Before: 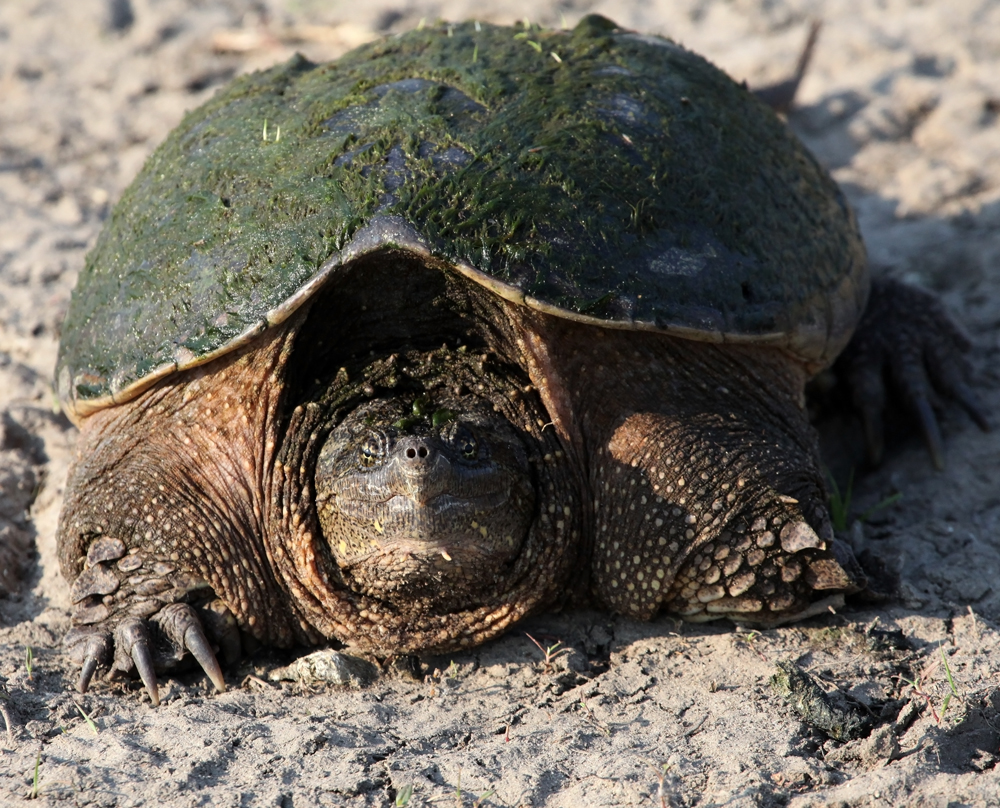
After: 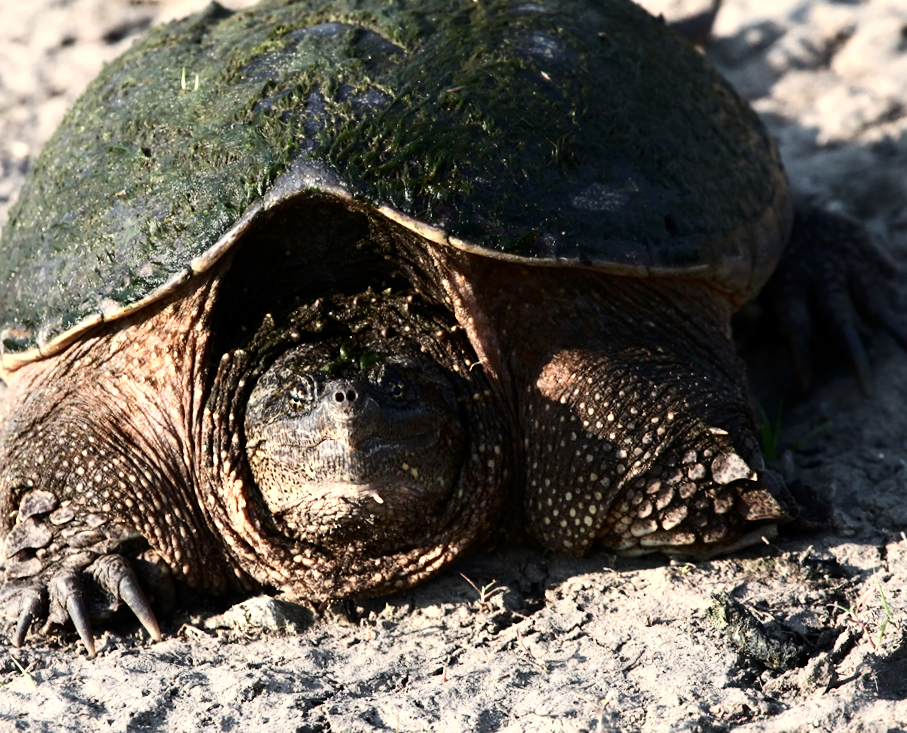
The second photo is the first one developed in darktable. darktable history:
color zones: curves: ch0 [(0.018, 0.548) (0.224, 0.64) (0.425, 0.447) (0.675, 0.575) (0.732, 0.579)]; ch1 [(0.066, 0.487) (0.25, 0.5) (0.404, 0.43) (0.75, 0.421) (0.956, 0.421)]; ch2 [(0.044, 0.561) (0.215, 0.465) (0.399, 0.544) (0.465, 0.548) (0.614, 0.447) (0.724, 0.43) (0.882, 0.623) (0.956, 0.632)]
contrast brightness saturation: contrast 0.28
crop and rotate: angle 1.82°, left 5.725%, top 5.697%
